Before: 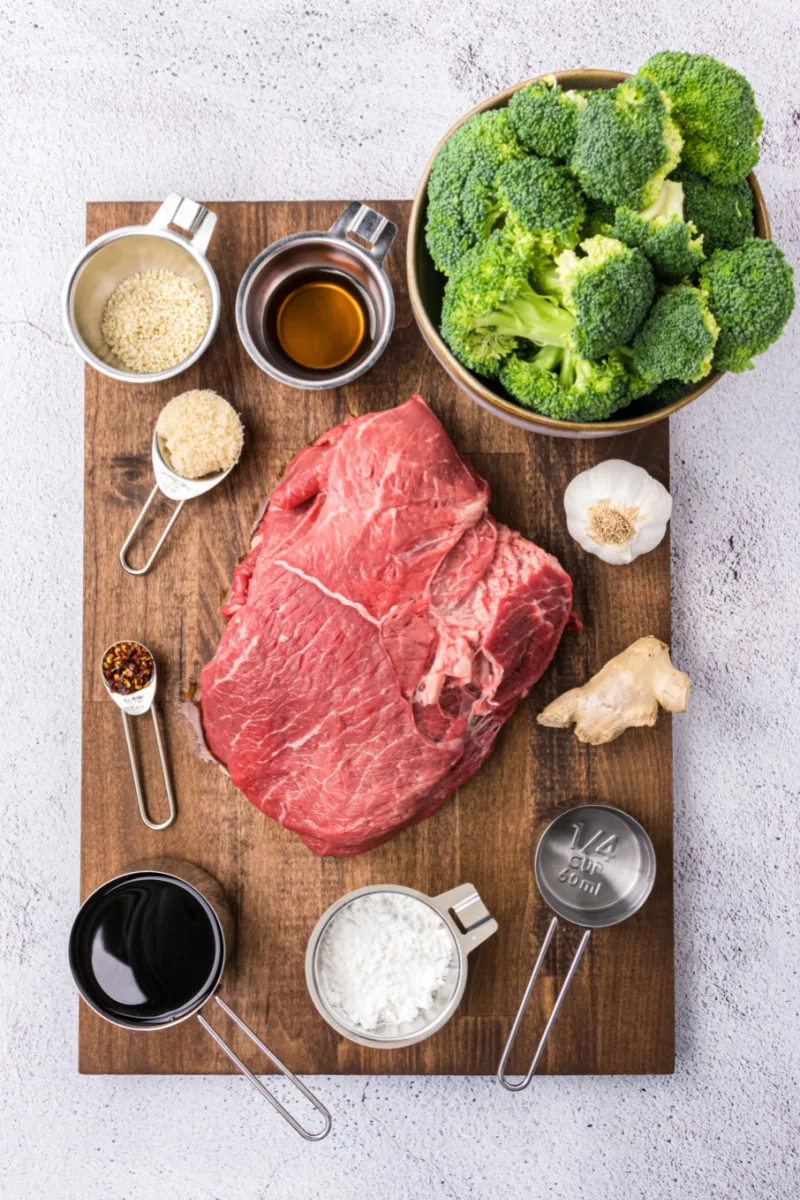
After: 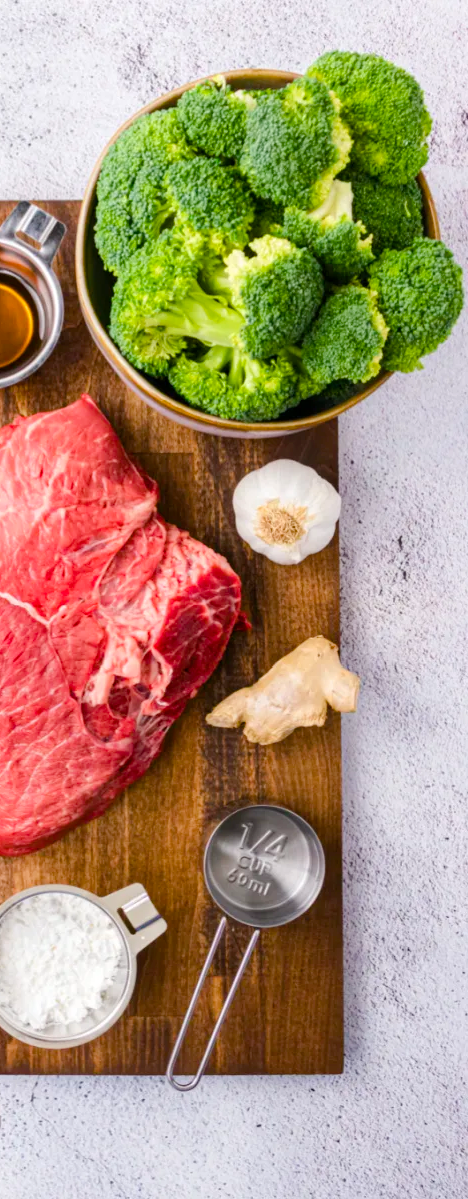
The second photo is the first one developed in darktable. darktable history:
color balance rgb: shadows lift › luminance -10.294%, linear chroma grading › global chroma 15.611%, perceptual saturation grading › global saturation 20%, perceptual saturation grading › highlights -25.598%, perceptual saturation grading › shadows 24.984%, perceptual brilliance grading › mid-tones 9.339%, perceptual brilliance grading › shadows 15.344%
crop: left 41.459%
